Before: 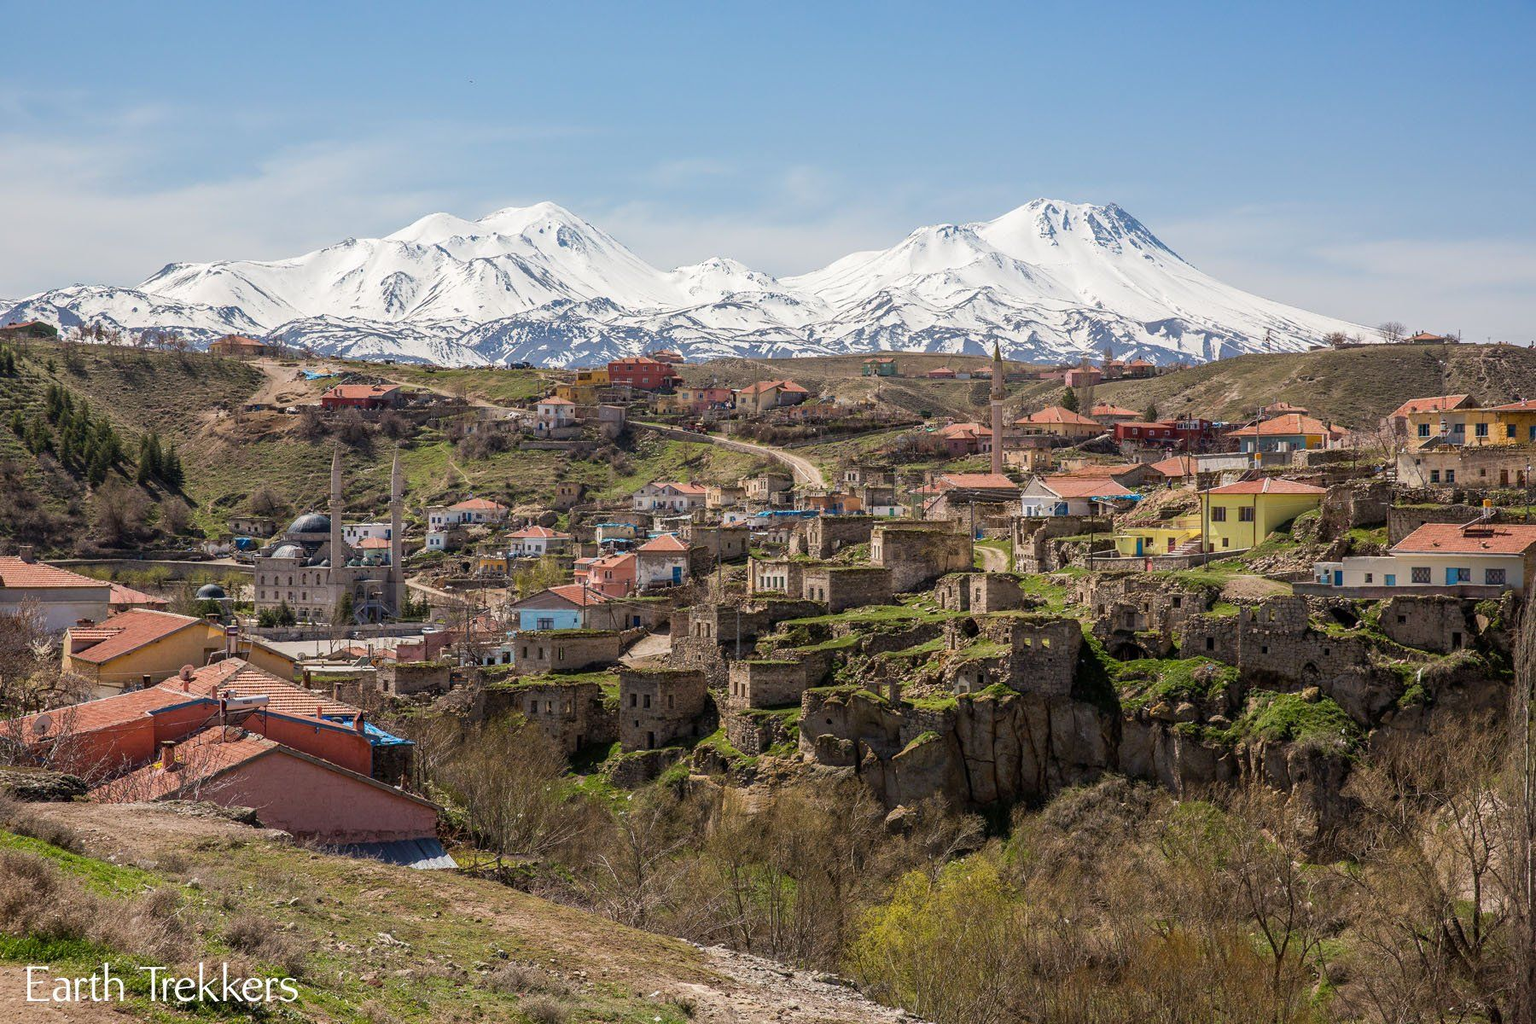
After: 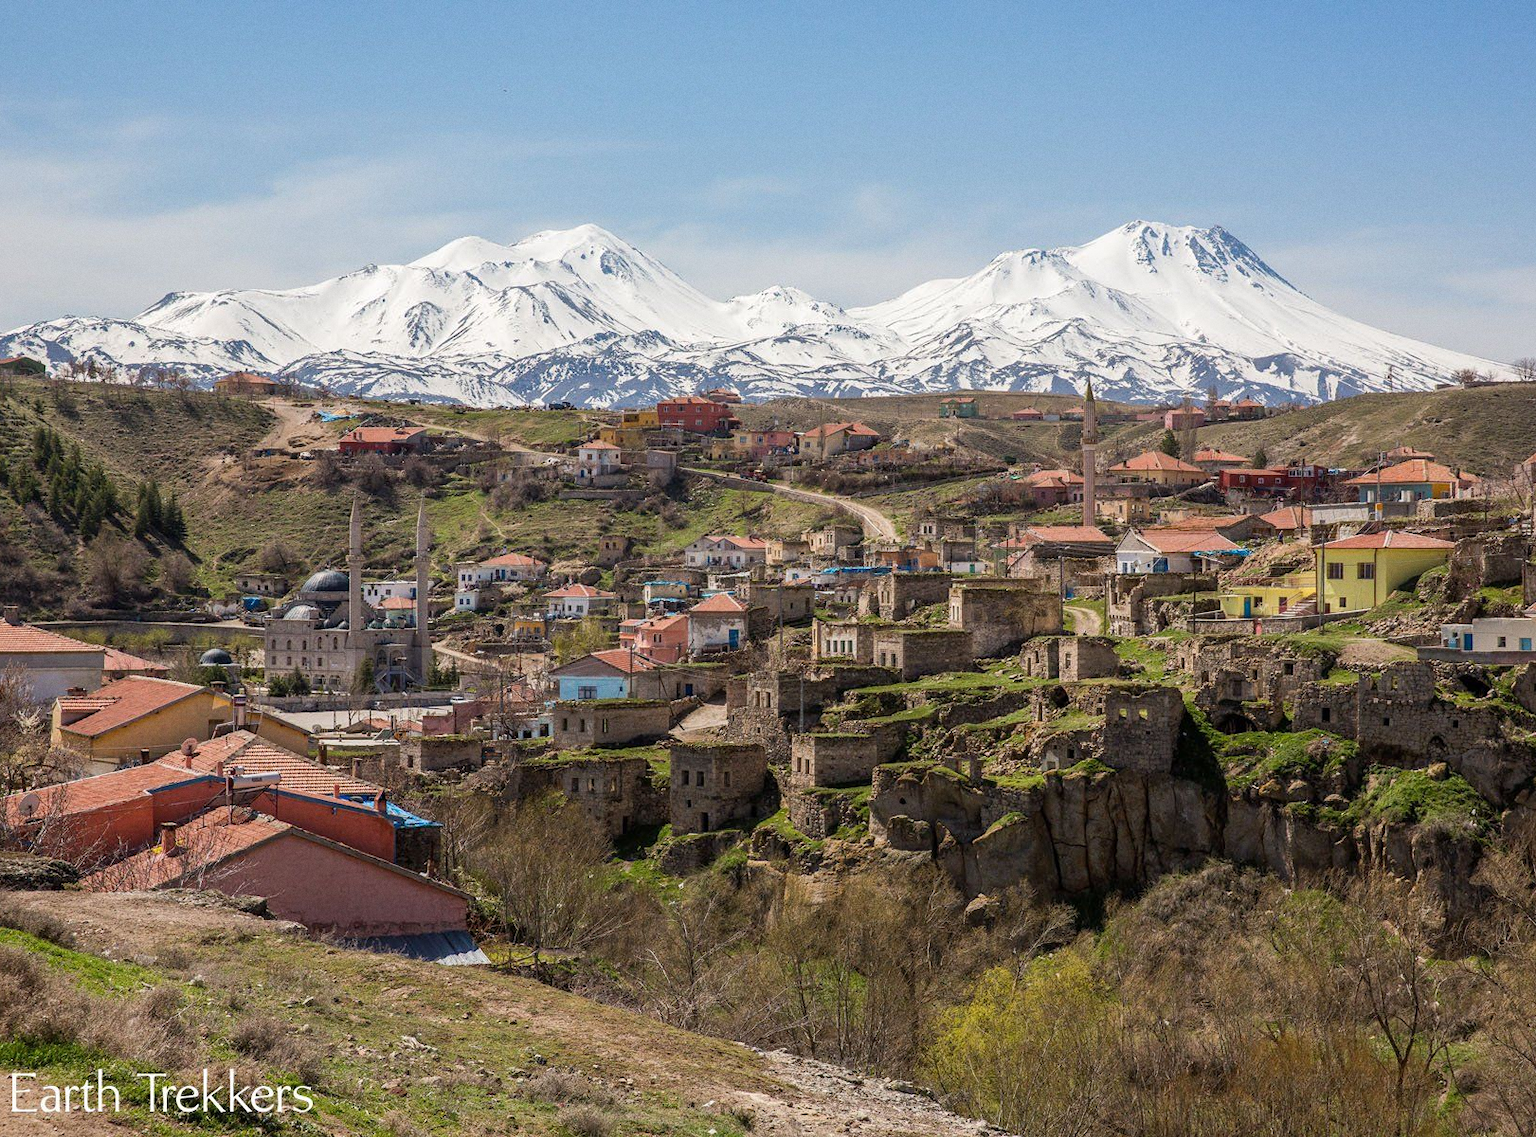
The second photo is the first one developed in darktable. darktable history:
crop and rotate: left 1.088%, right 8.807%
grain: coarseness 0.09 ISO, strength 16.61%
